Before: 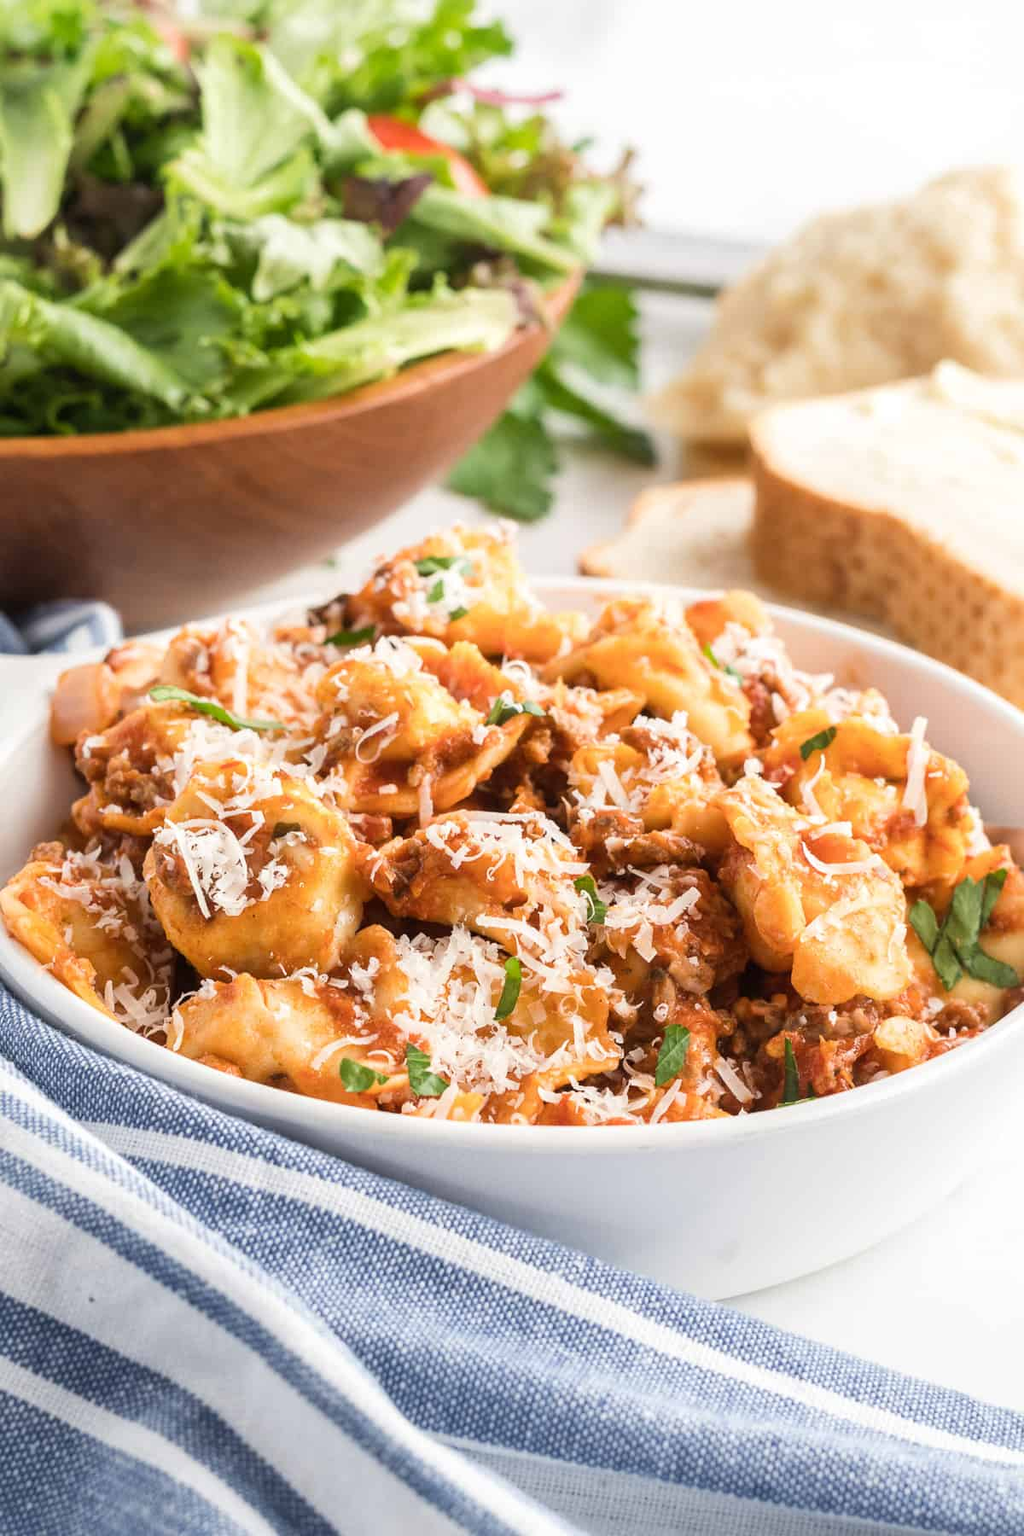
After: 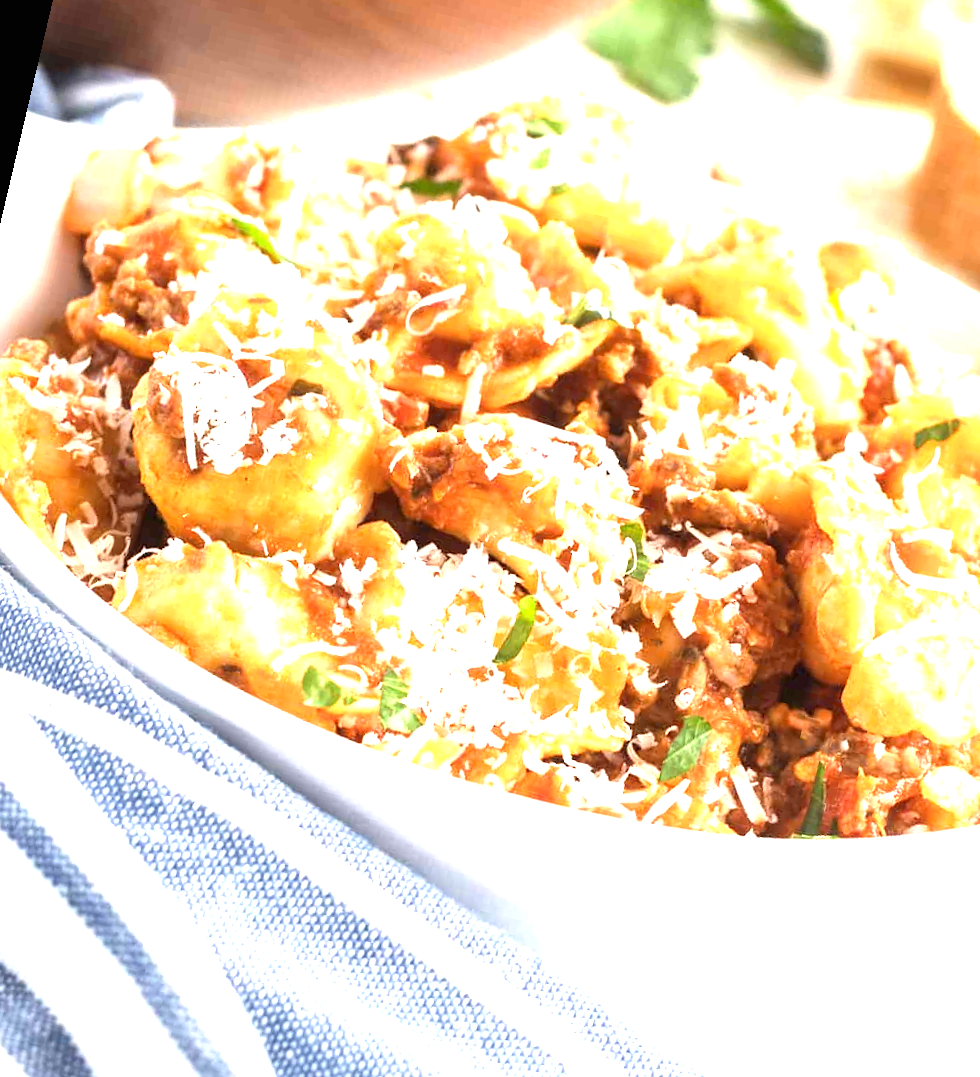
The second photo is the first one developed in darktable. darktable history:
rotate and perspective: rotation 13.27°, automatic cropping off
exposure: black level correction 0, exposure 1.45 EV, compensate exposure bias true, compensate highlight preservation false
crop: left 13.312%, top 31.28%, right 24.627%, bottom 15.582%
